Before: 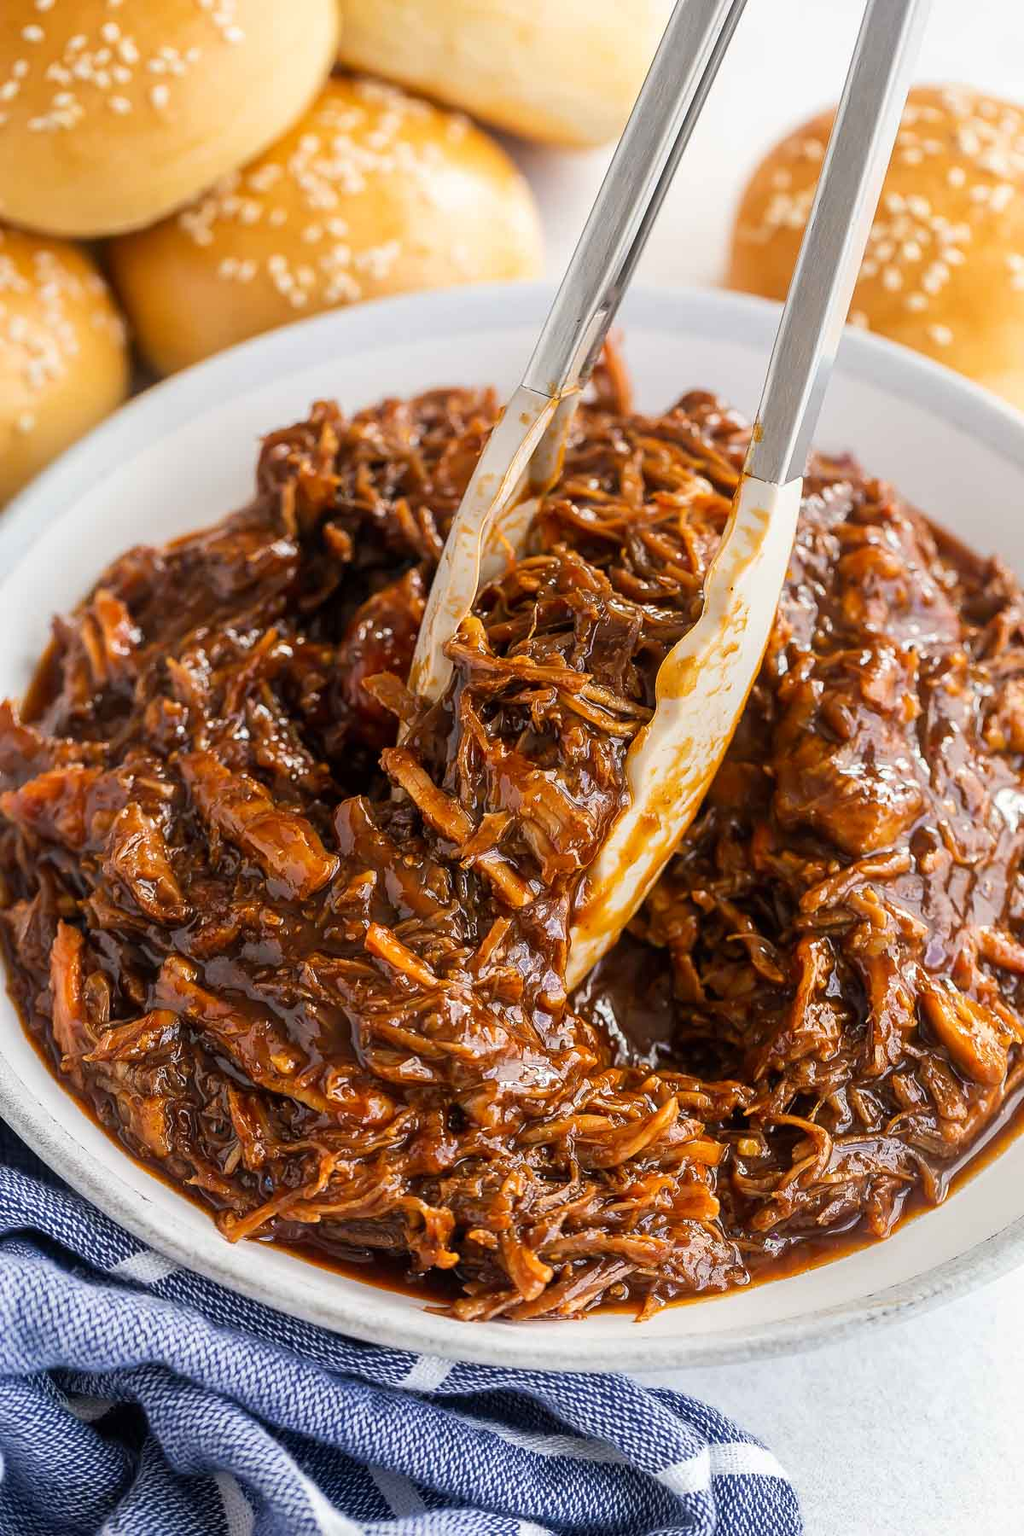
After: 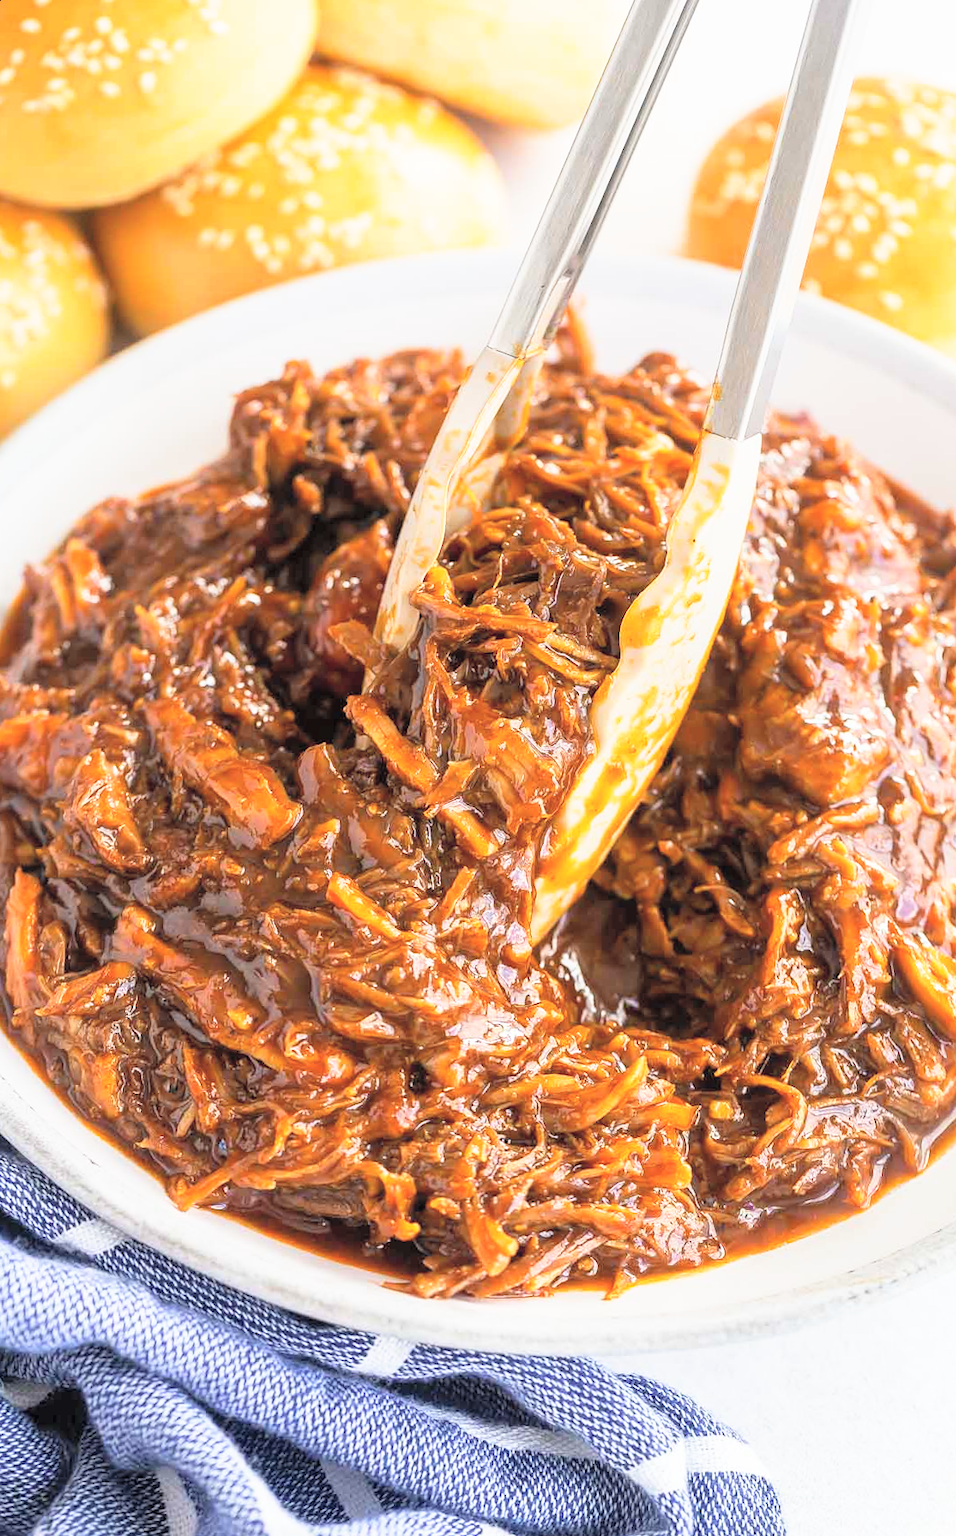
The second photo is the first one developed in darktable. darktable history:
base curve: curves: ch0 [(0, 0) (0.579, 0.807) (1, 1)], preserve colors none
crop: bottom 0.071%
contrast brightness saturation: brightness 0.28
rotate and perspective: rotation 0.215°, lens shift (vertical) -0.139, crop left 0.069, crop right 0.939, crop top 0.002, crop bottom 0.996
